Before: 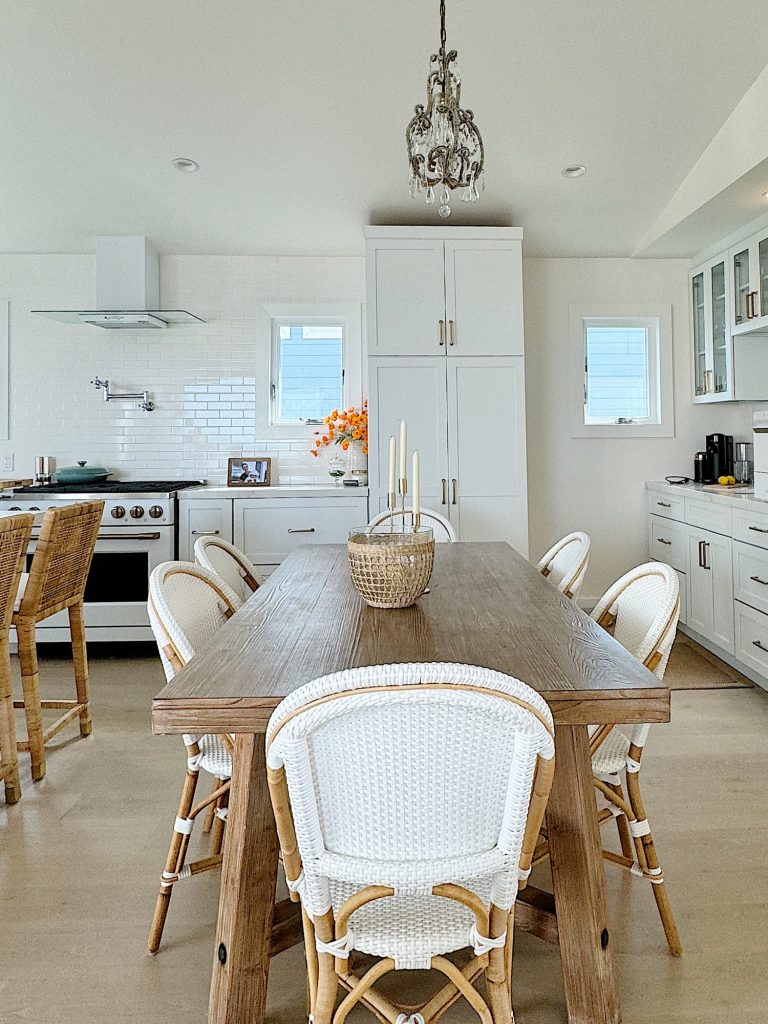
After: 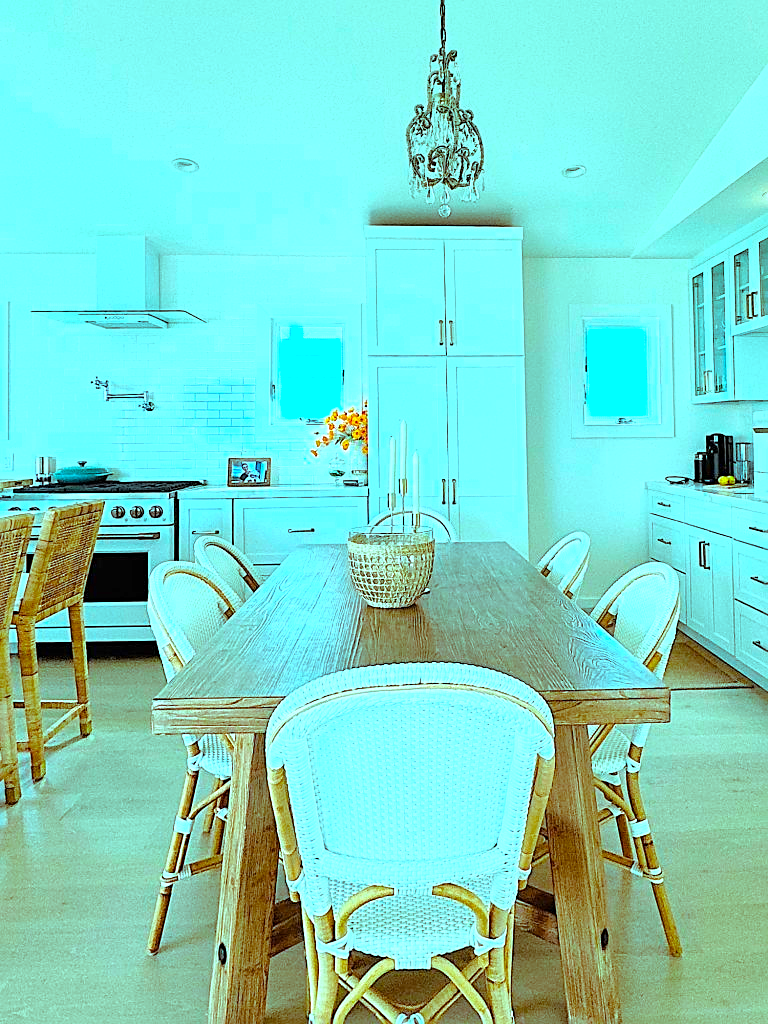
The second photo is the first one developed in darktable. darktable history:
exposure: black level correction 0, exposure 1.2 EV, compensate highlight preservation false
sharpen: on, module defaults
color balance rgb: highlights gain › luminance -33.303%, highlights gain › chroma 5.78%, highlights gain › hue 215.14°, linear chroma grading › global chroma 15.593%, perceptual saturation grading › global saturation 10.461%, global vibrance 20%
